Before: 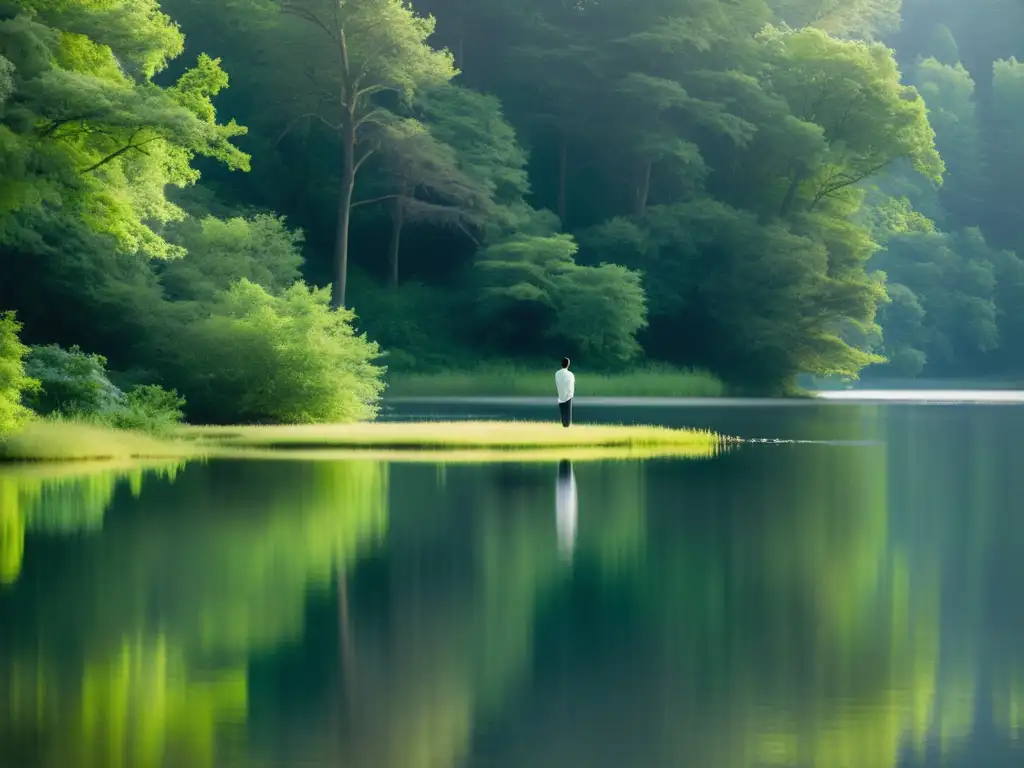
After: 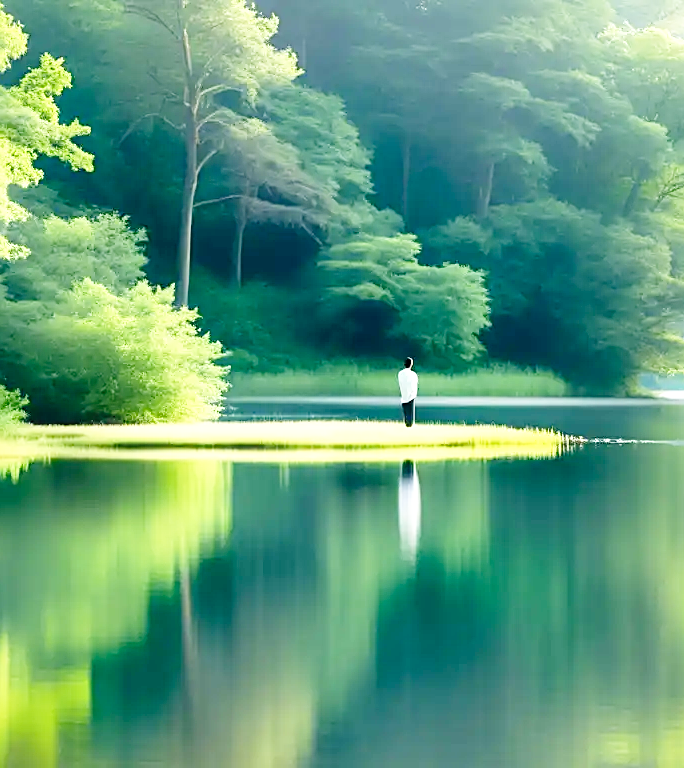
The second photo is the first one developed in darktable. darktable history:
base curve: curves: ch0 [(0, 0) (0.008, 0.007) (0.022, 0.029) (0.048, 0.089) (0.092, 0.197) (0.191, 0.399) (0.275, 0.534) (0.357, 0.65) (0.477, 0.78) (0.542, 0.833) (0.799, 0.973) (1, 1)], preserve colors none
sharpen: on, module defaults
exposure: exposure 0.578 EV, compensate highlight preservation false
crop: left 15.41%, right 17.762%
